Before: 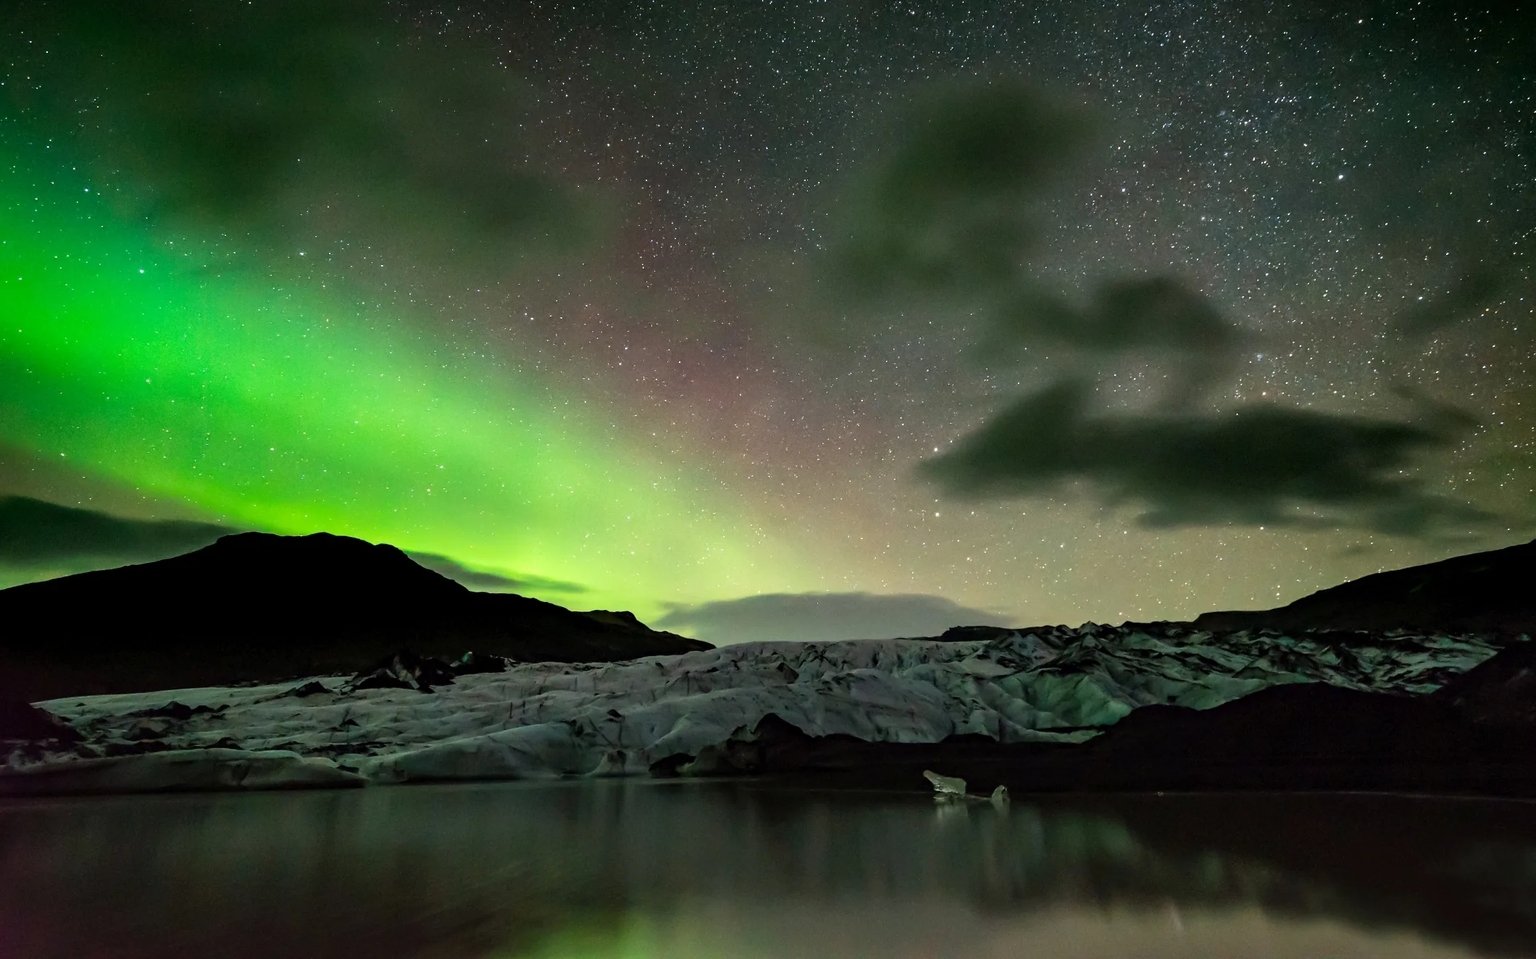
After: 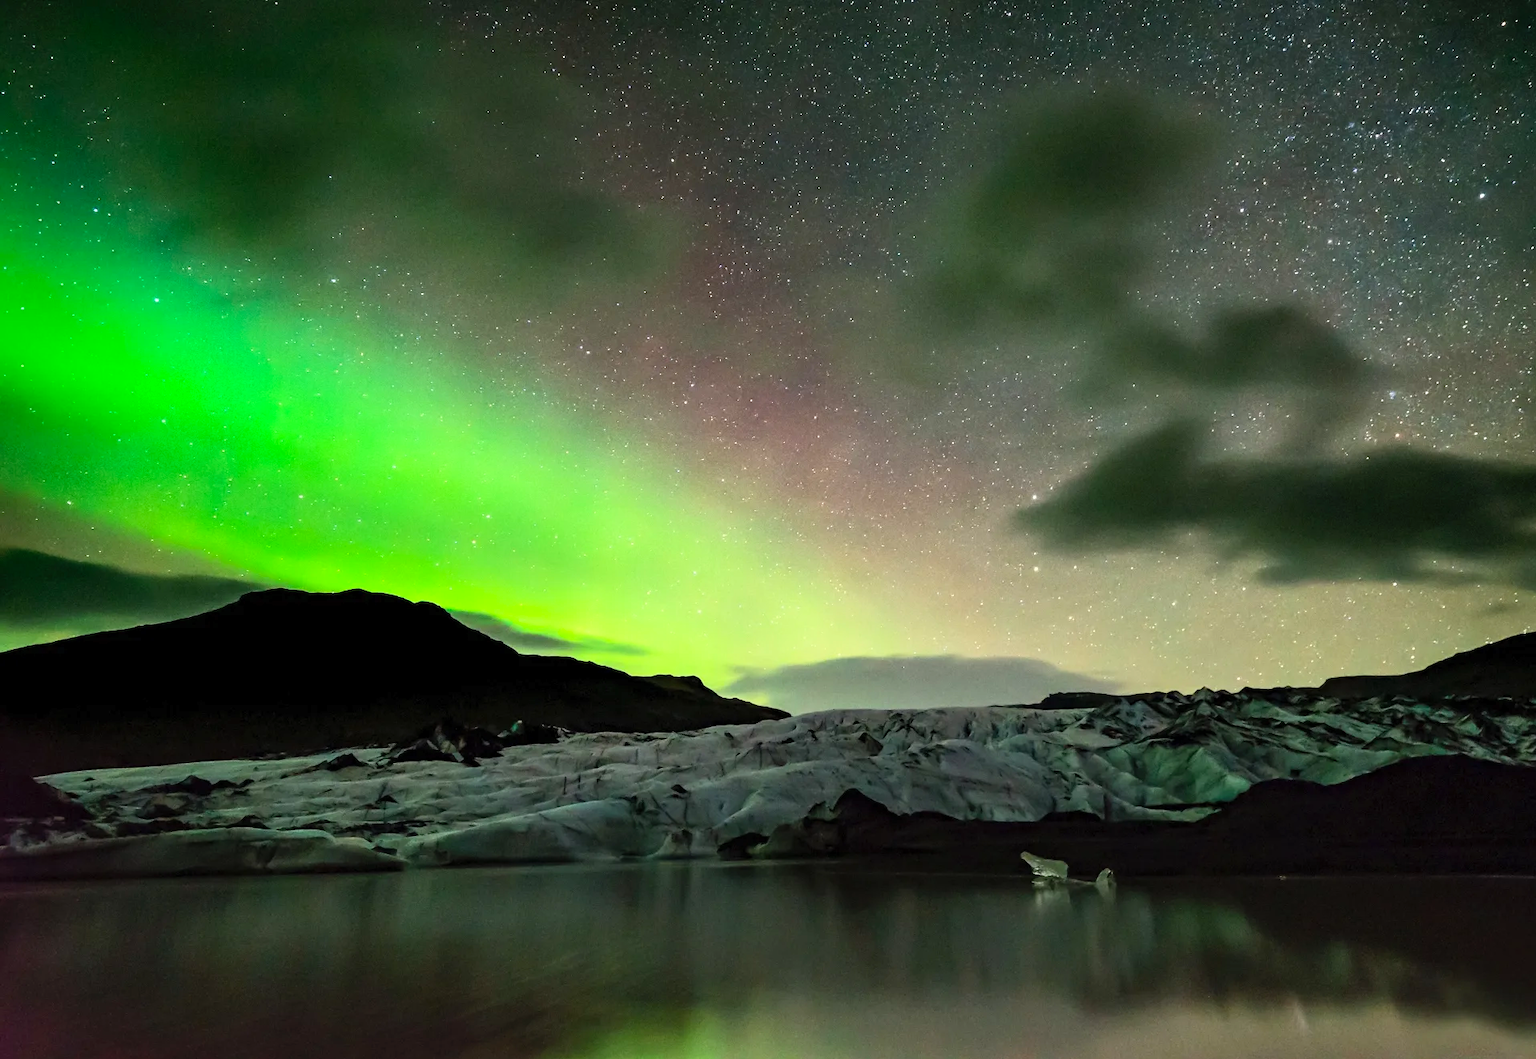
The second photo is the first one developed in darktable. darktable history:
contrast brightness saturation: contrast 0.204, brightness 0.166, saturation 0.224
crop: right 9.521%, bottom 0.049%
